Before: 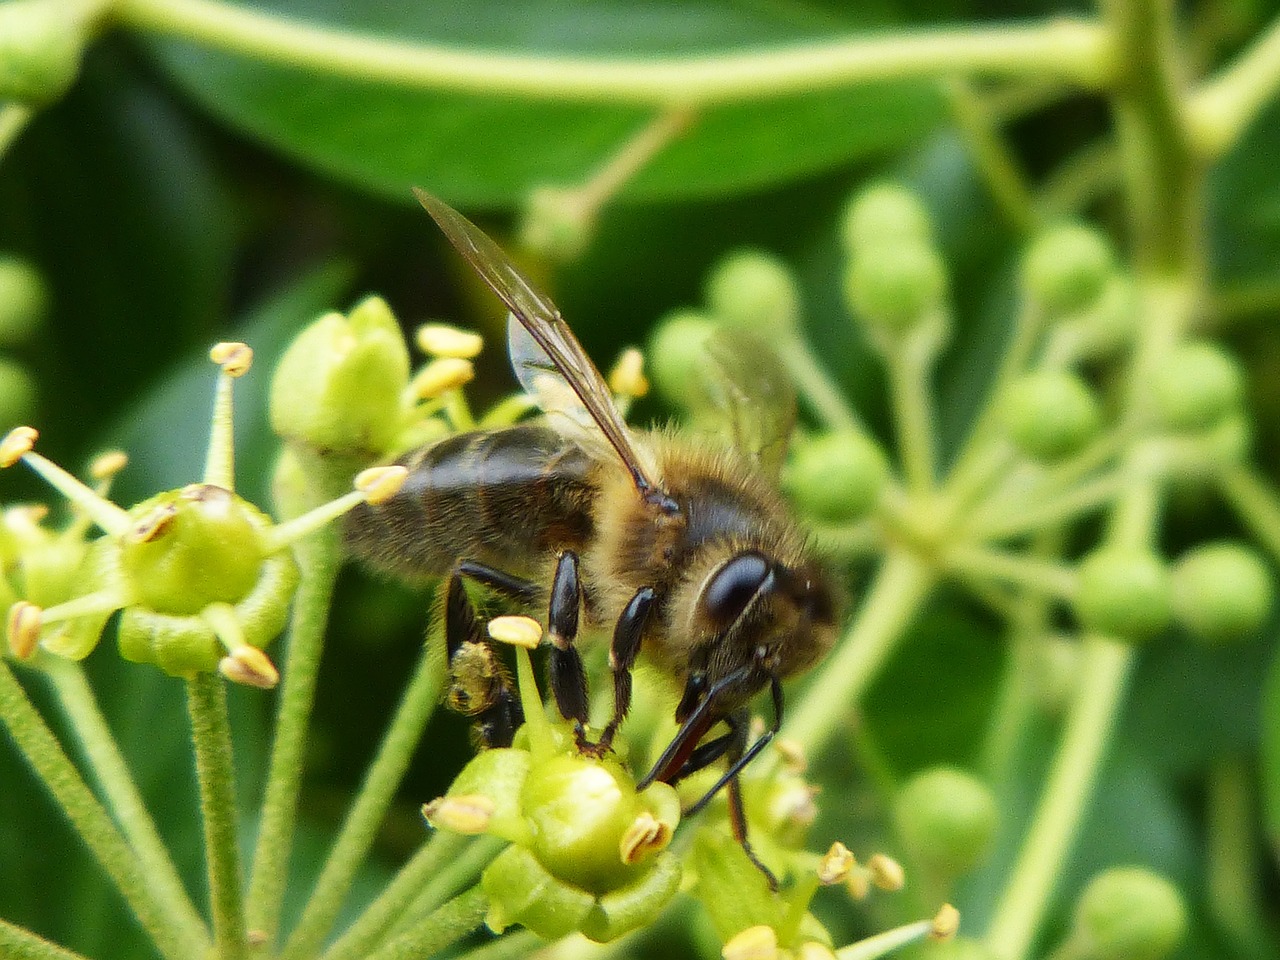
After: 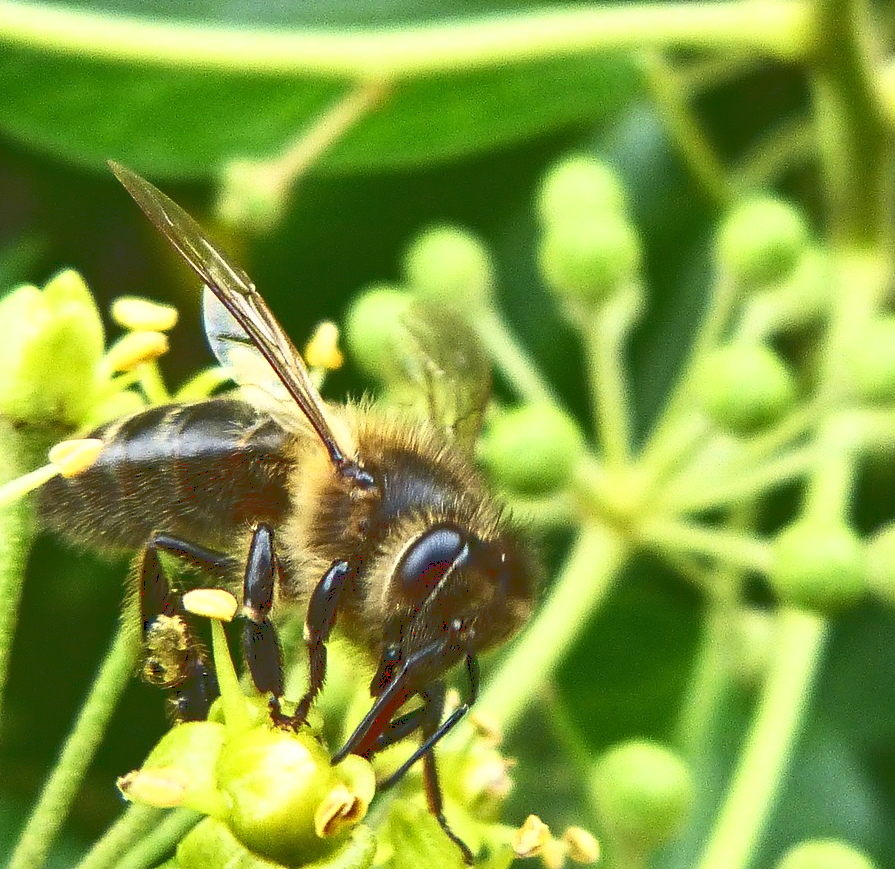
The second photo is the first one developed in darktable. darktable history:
crop and rotate: left 23.843%, top 2.916%, right 6.228%, bottom 6.497%
base curve: curves: ch0 [(0, 0.036) (0.007, 0.037) (0.604, 0.887) (1, 1)]
tone equalizer: edges refinement/feathering 500, mask exposure compensation -1.57 EV, preserve details guided filter
contrast equalizer: y [[0.5, 0.501, 0.525, 0.597, 0.58, 0.514], [0.5 ×6], [0.5 ×6], [0 ×6], [0 ×6]]
